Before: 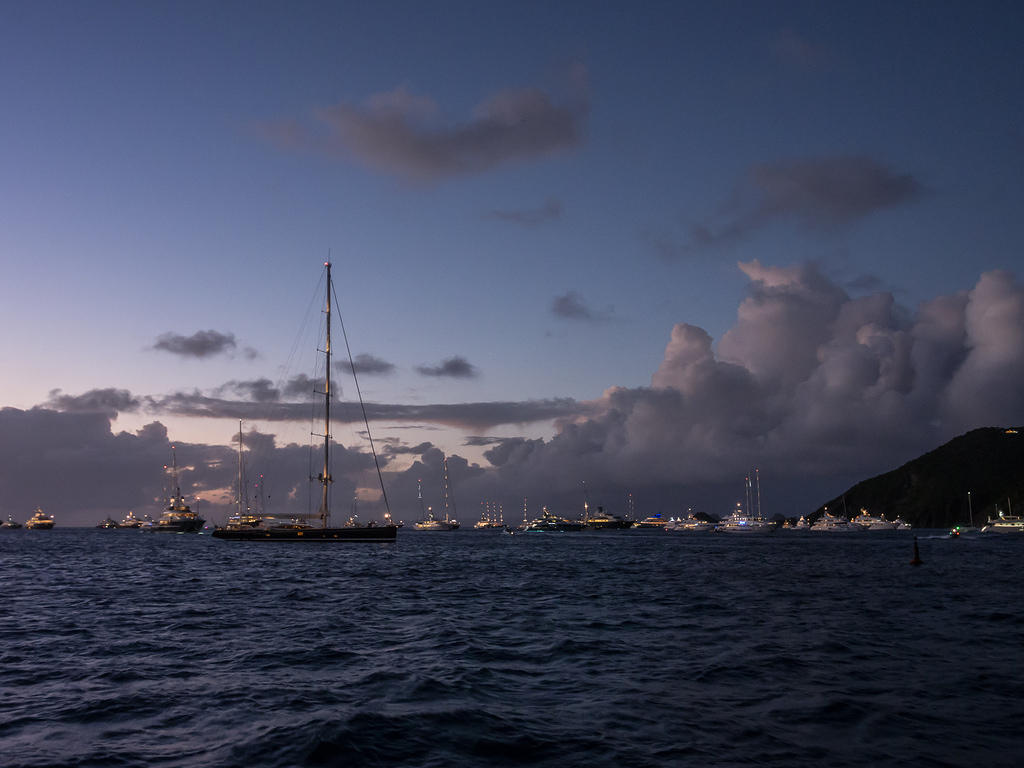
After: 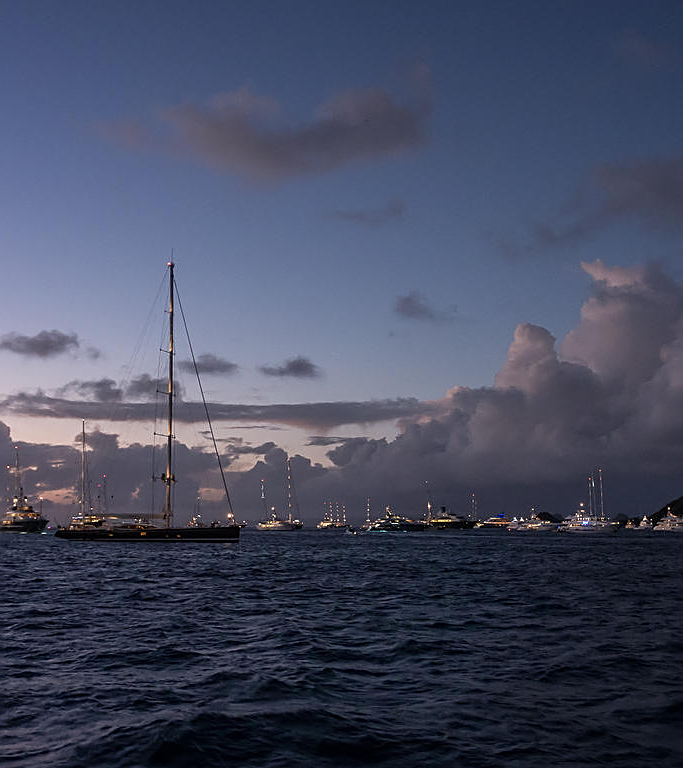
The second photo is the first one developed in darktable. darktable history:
sharpen: on, module defaults
crop: left 15.414%, right 17.848%
